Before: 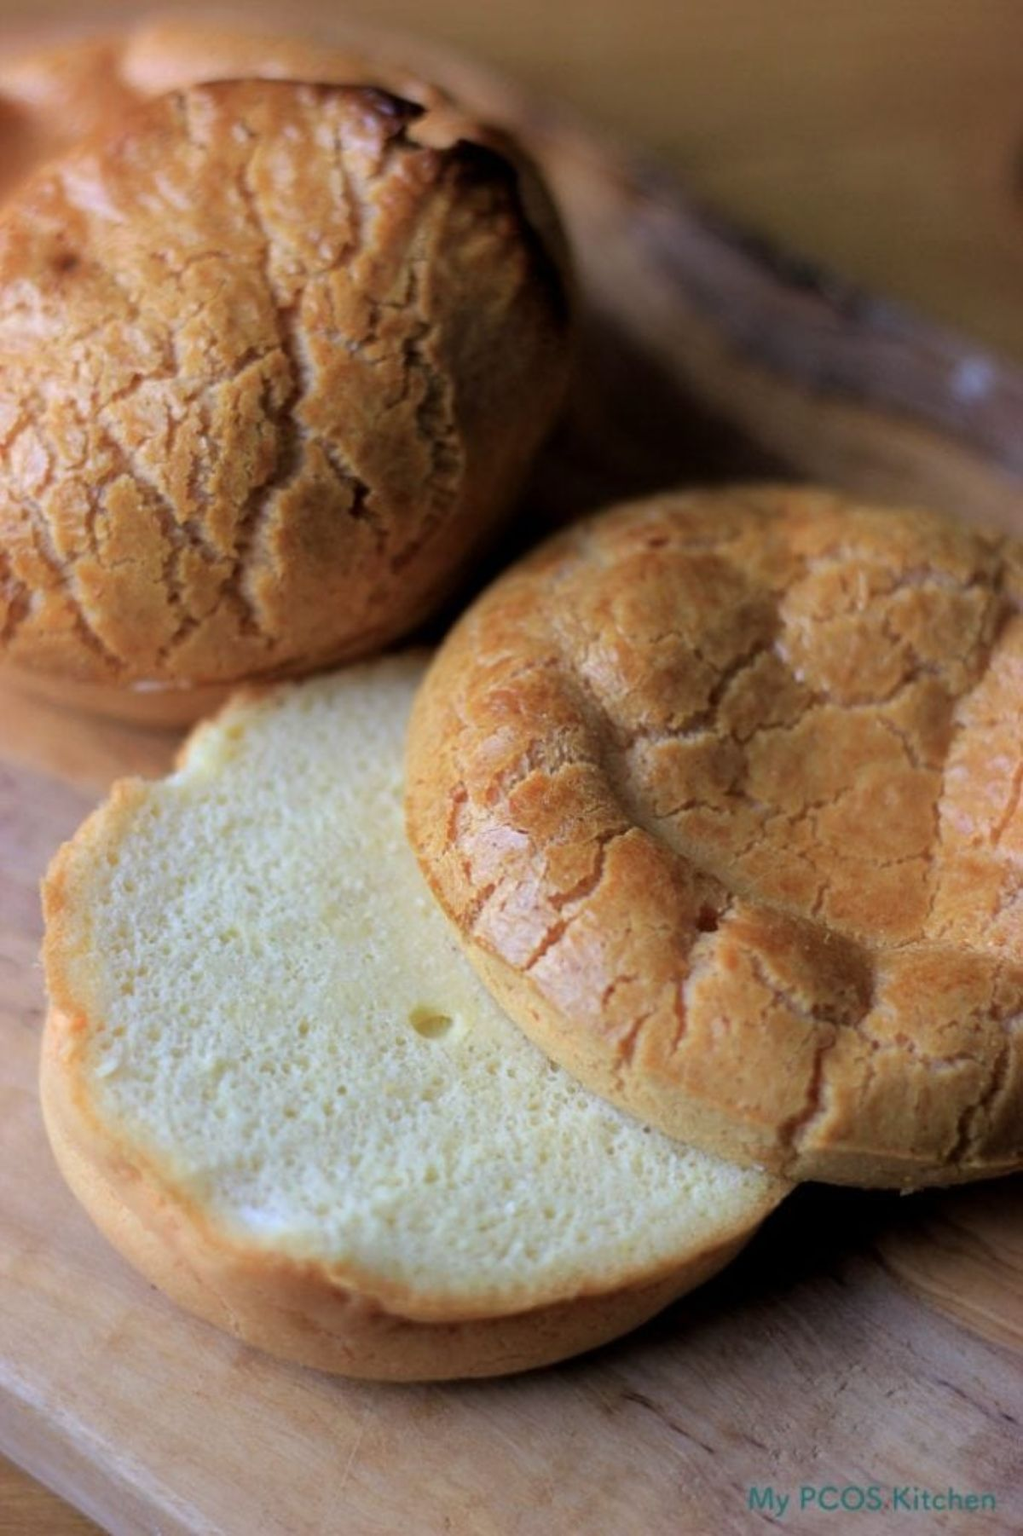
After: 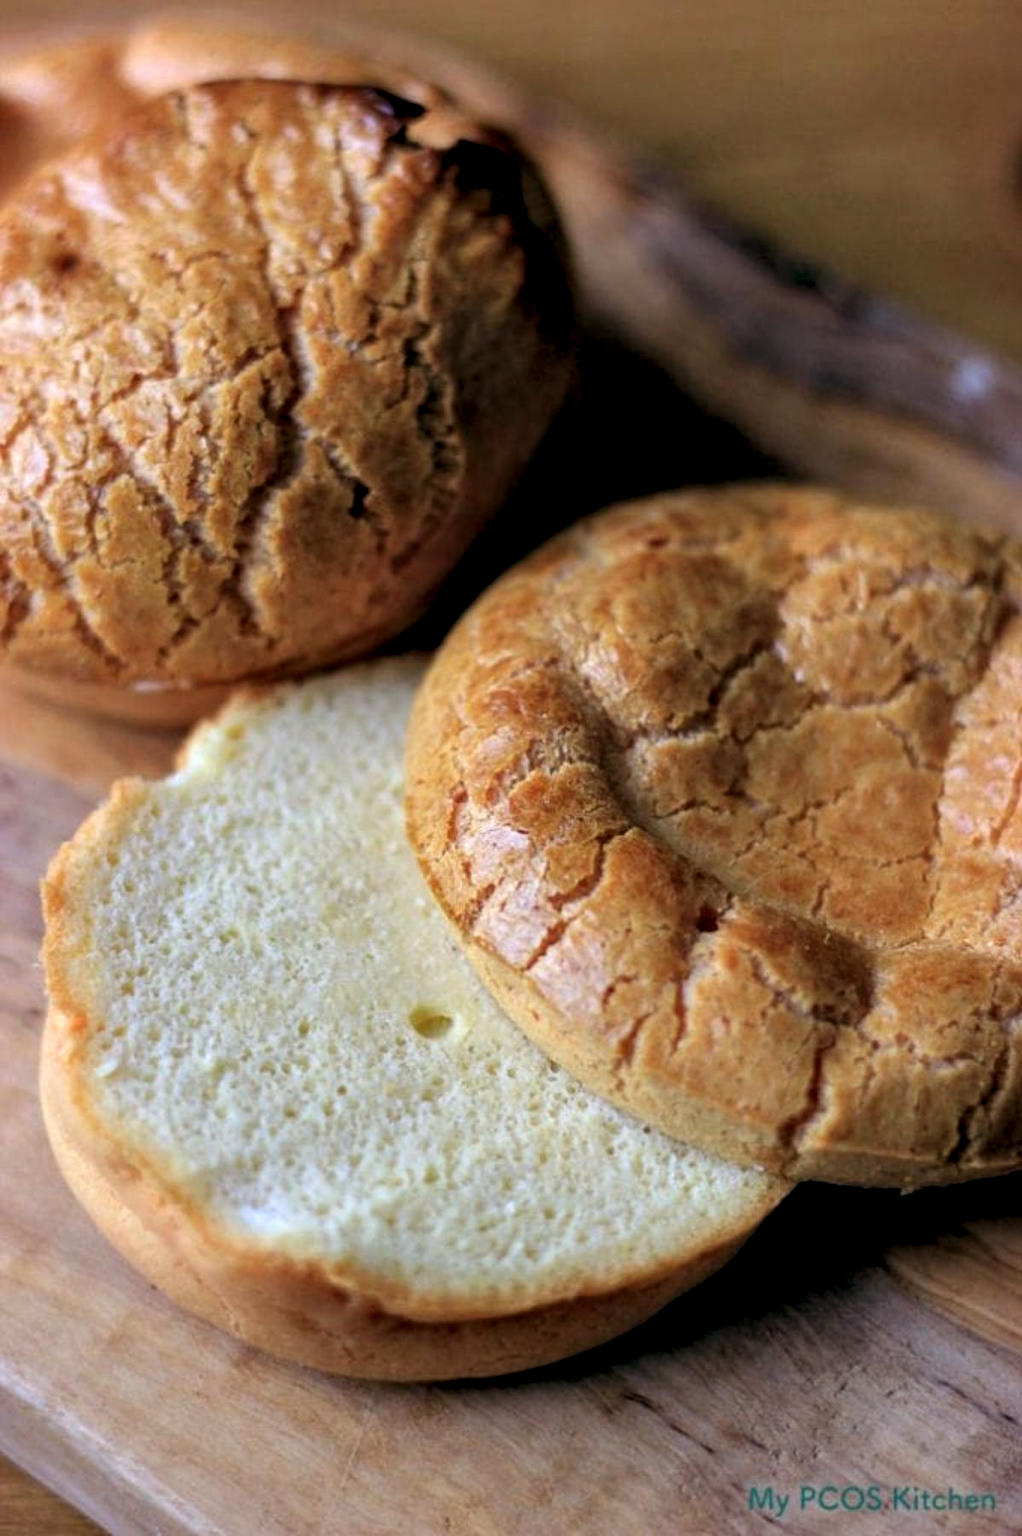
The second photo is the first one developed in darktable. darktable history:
contrast equalizer: octaves 7, y [[0.528, 0.548, 0.563, 0.562, 0.546, 0.526], [0.55 ×6], [0 ×6], [0 ×6], [0 ×6]]
color balance: lift [1, 0.998, 1.001, 1.002], gamma [1, 1.02, 1, 0.98], gain [1, 1.02, 1.003, 0.98]
local contrast: detail 130%
